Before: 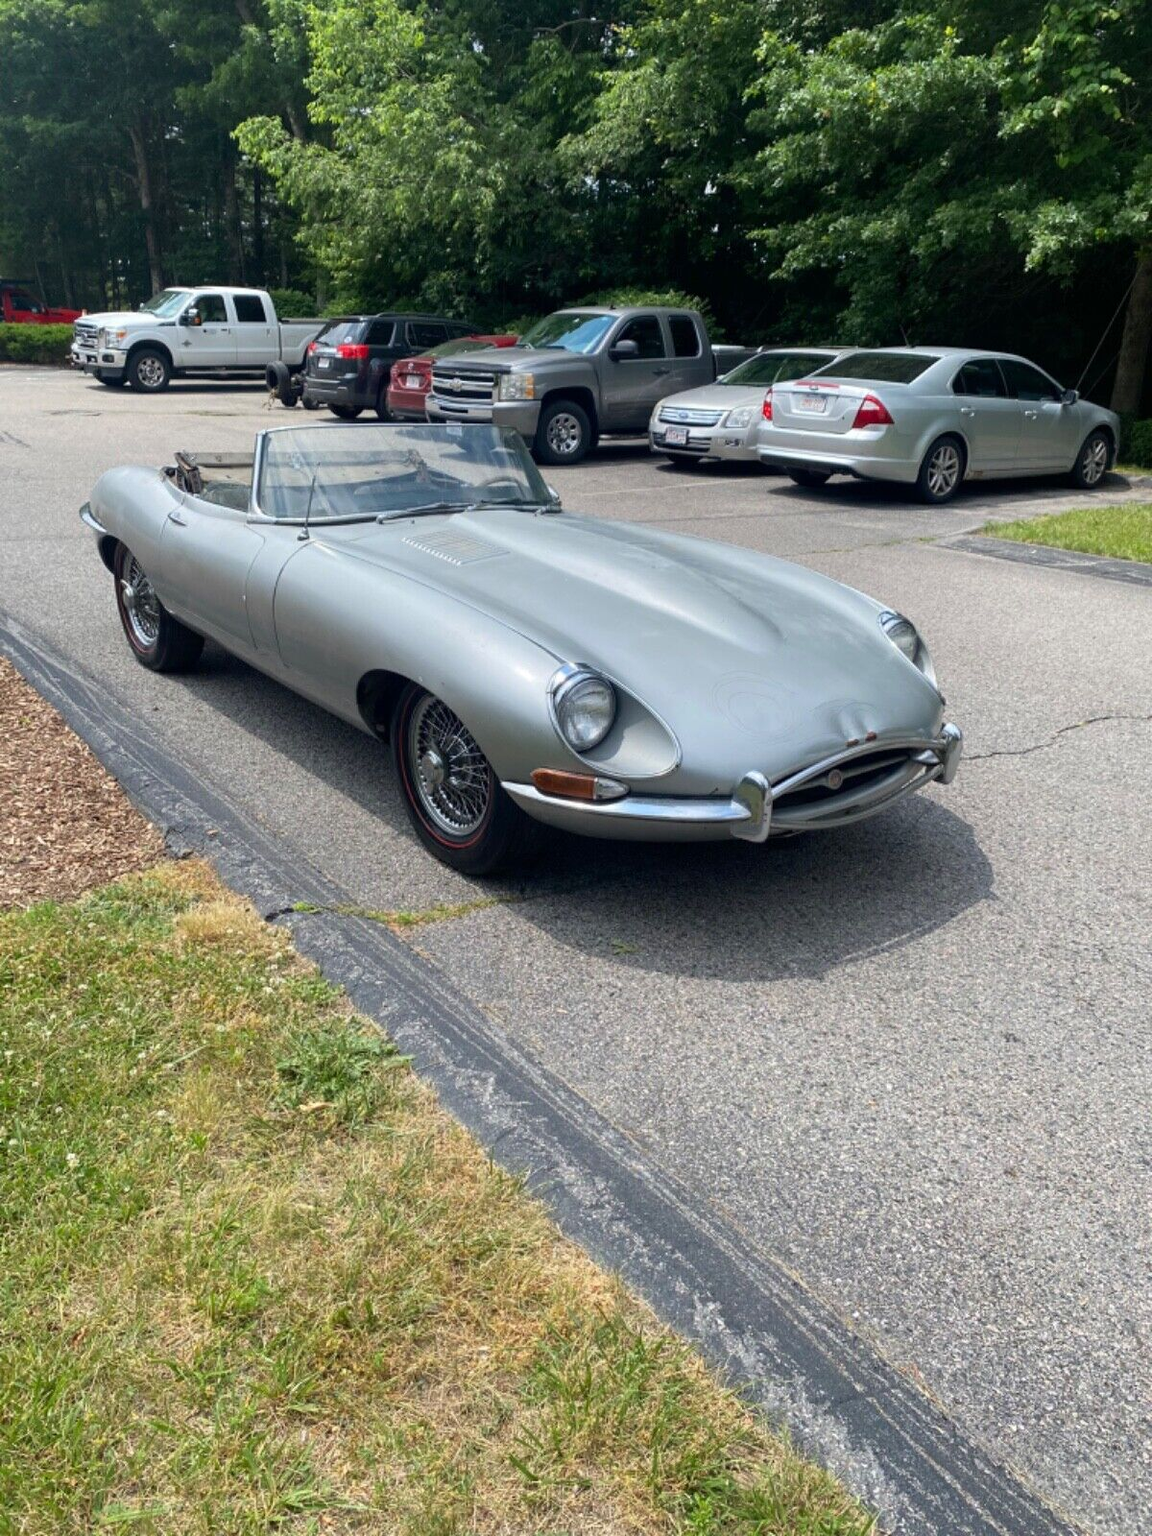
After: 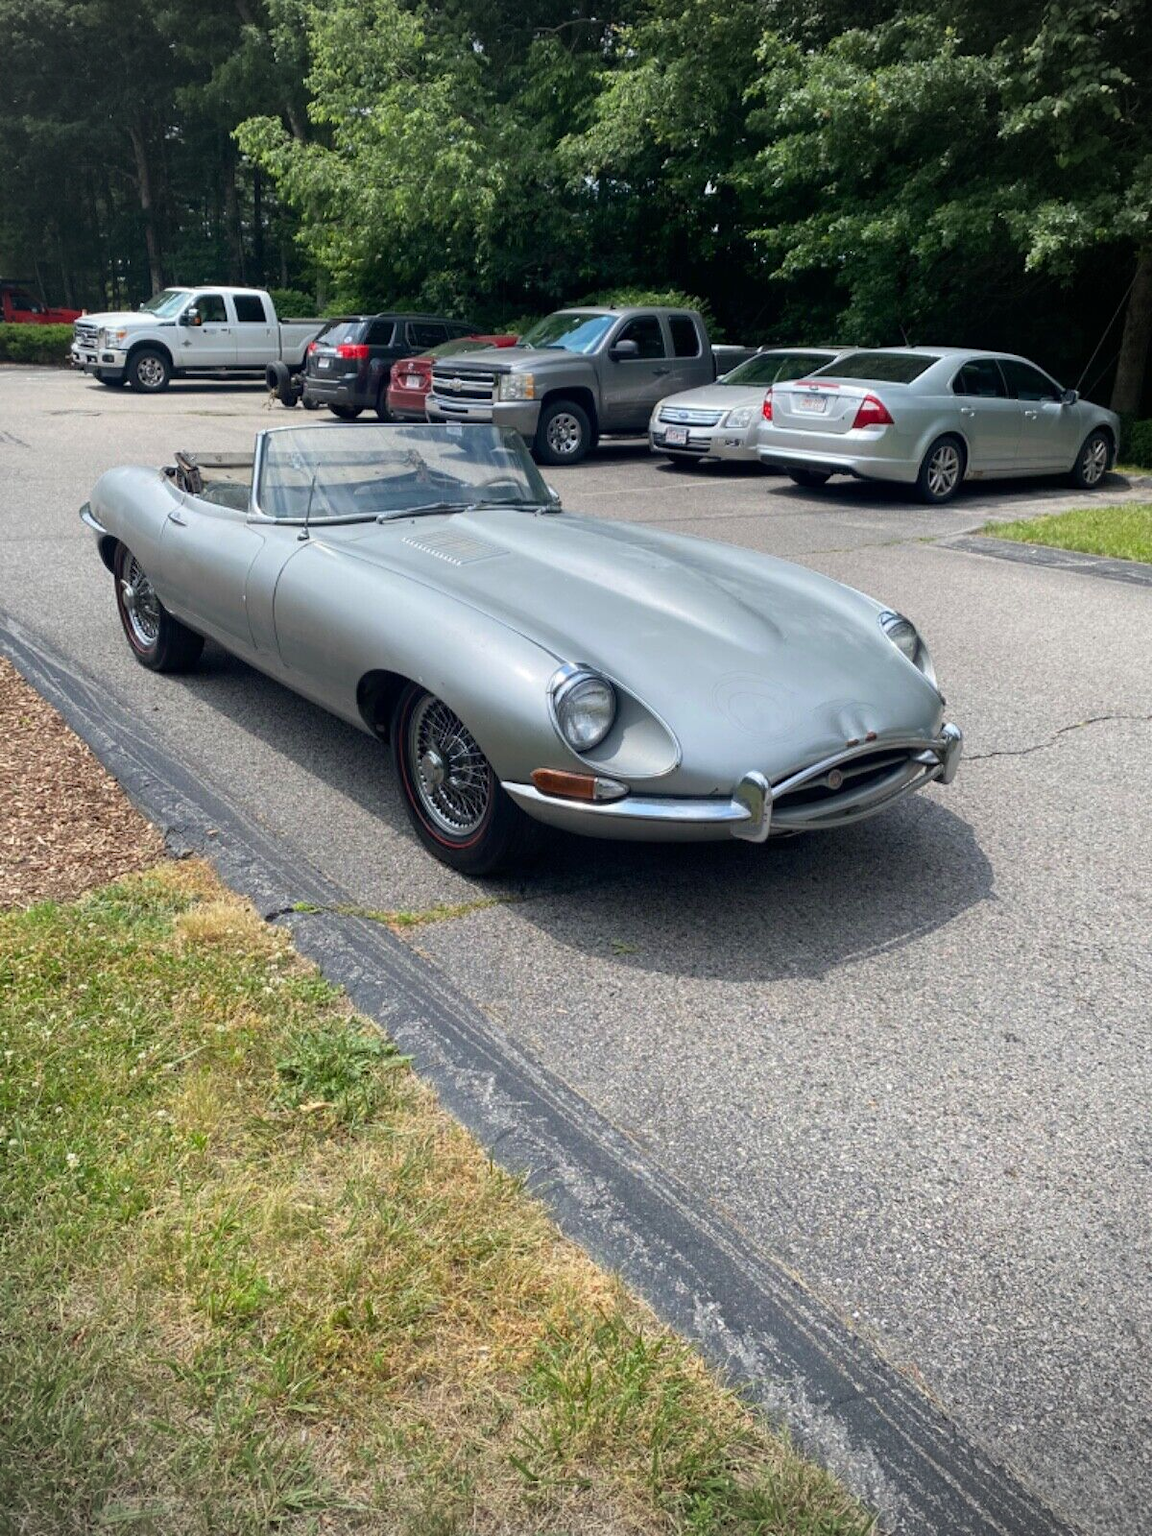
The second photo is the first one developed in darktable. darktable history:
vignetting: brightness -0.616, saturation -0.678
